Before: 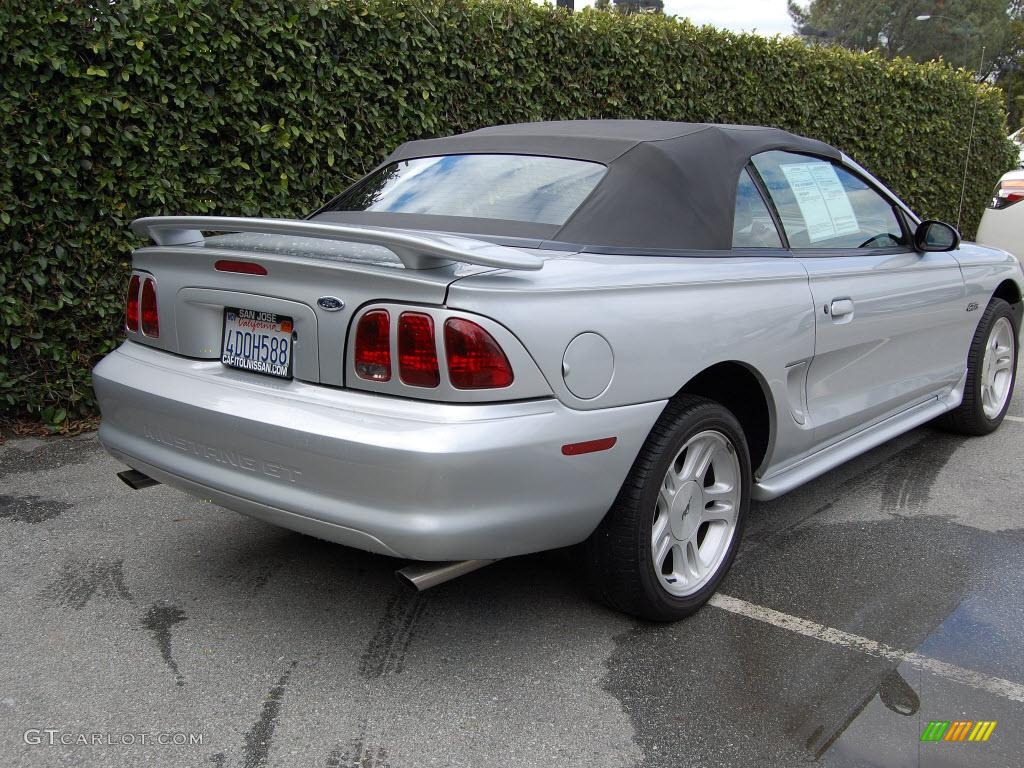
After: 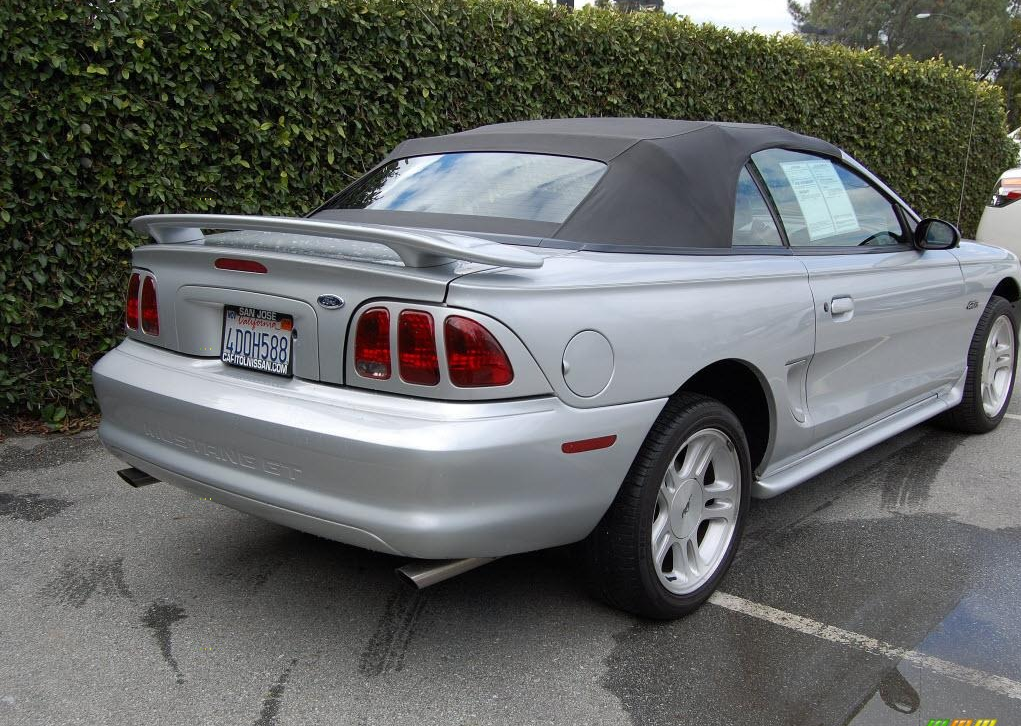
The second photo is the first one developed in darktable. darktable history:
crop: top 0.379%, right 0.257%, bottom 5.065%
